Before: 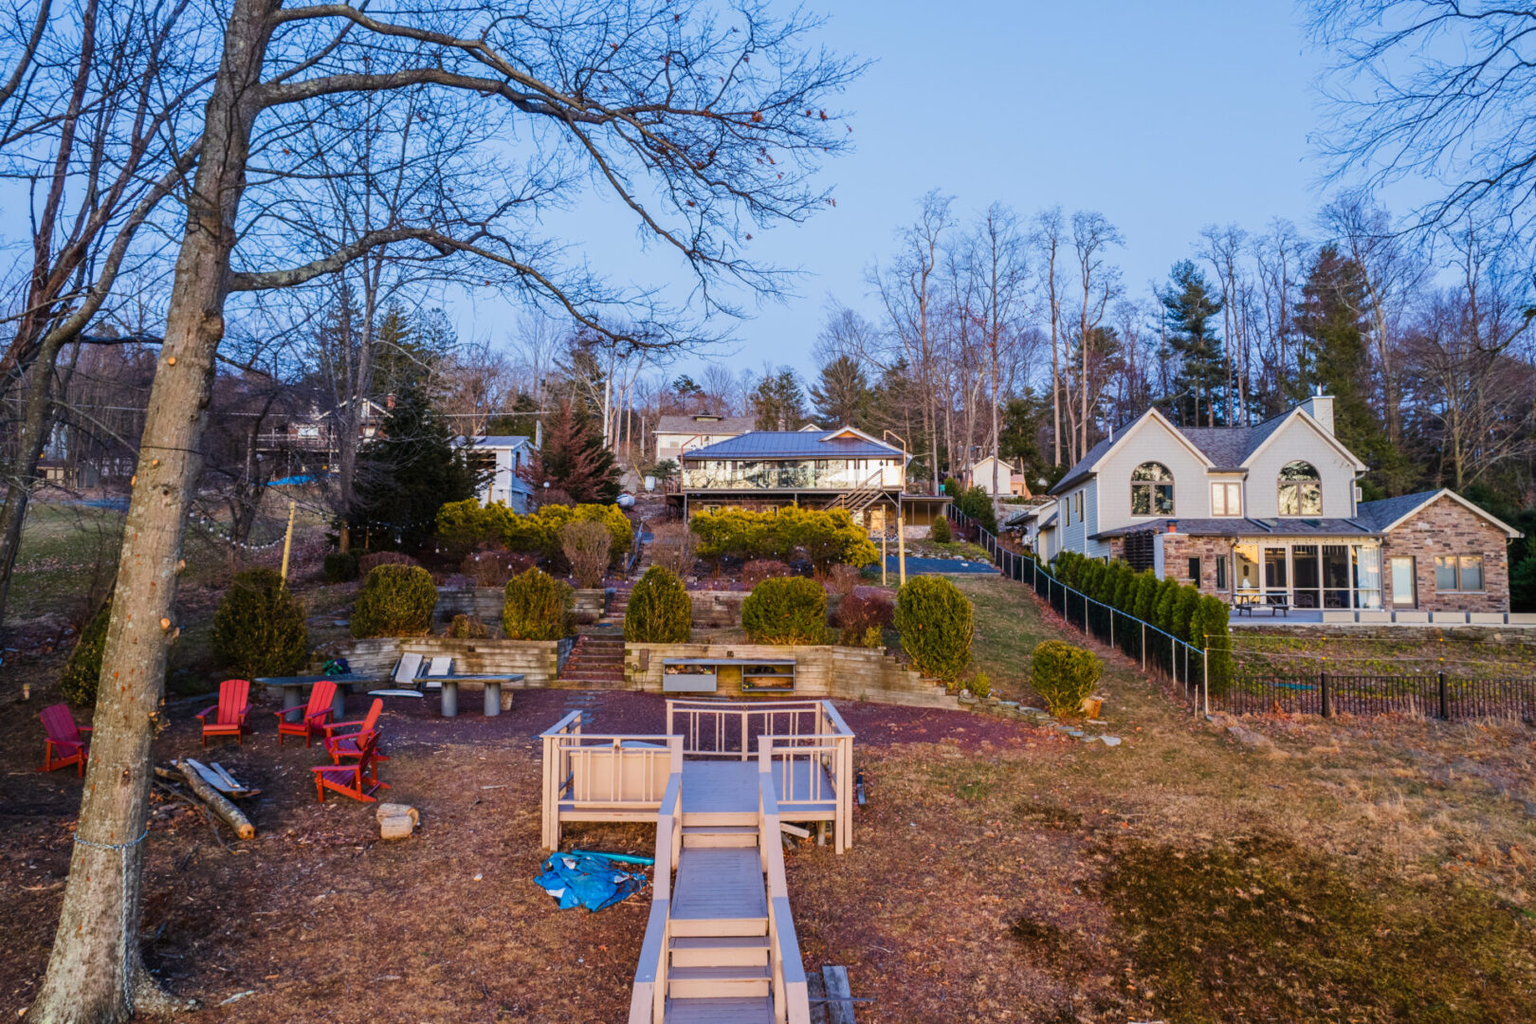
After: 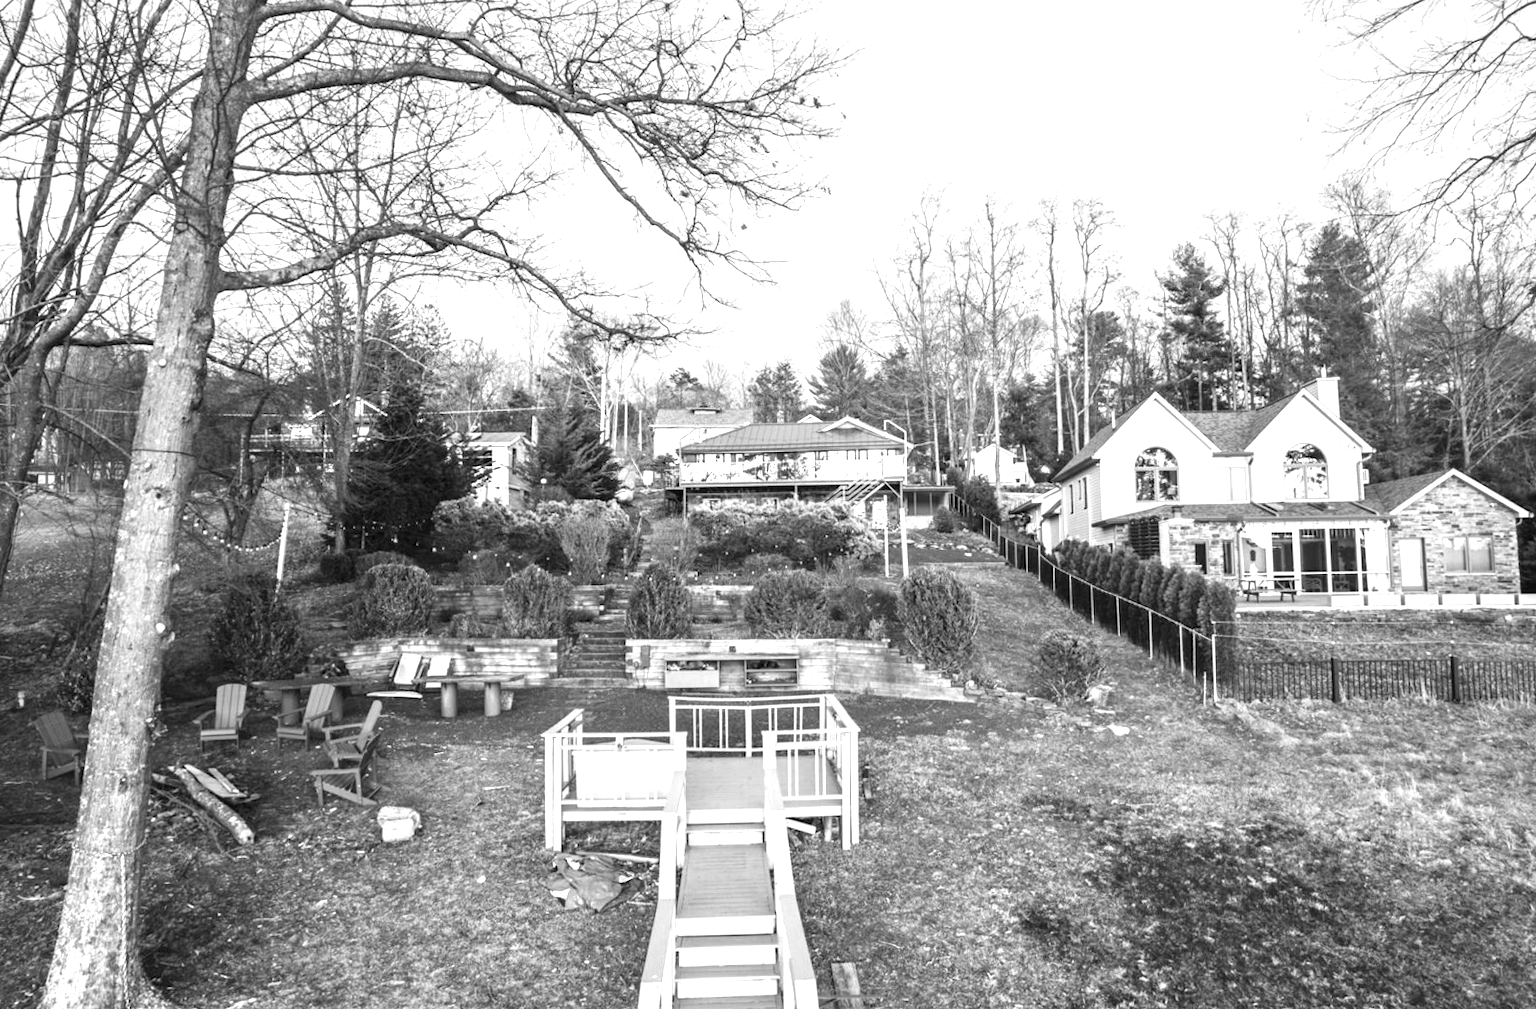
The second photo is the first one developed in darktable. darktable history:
exposure: black level correction 0, exposure 1.45 EV, compensate exposure bias true, compensate highlight preservation false
rotate and perspective: rotation -1°, crop left 0.011, crop right 0.989, crop top 0.025, crop bottom 0.975
monochrome: on, module defaults
